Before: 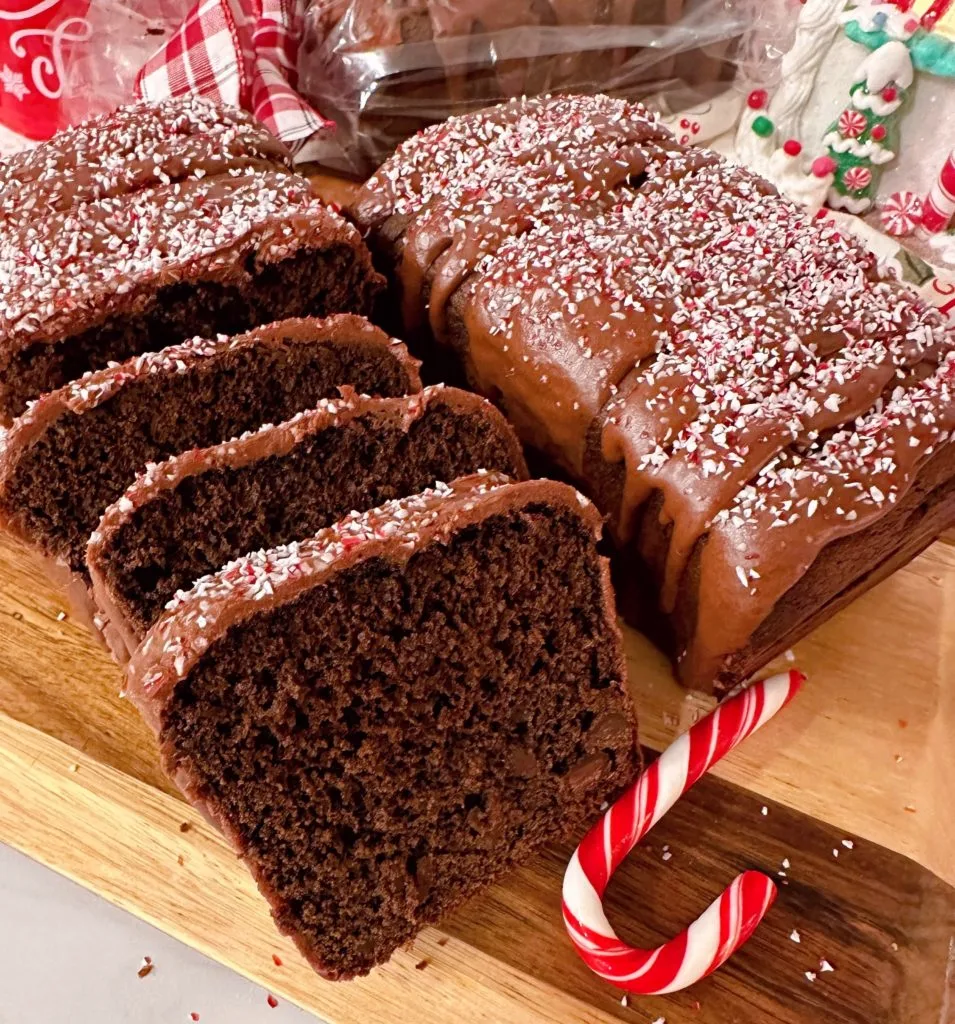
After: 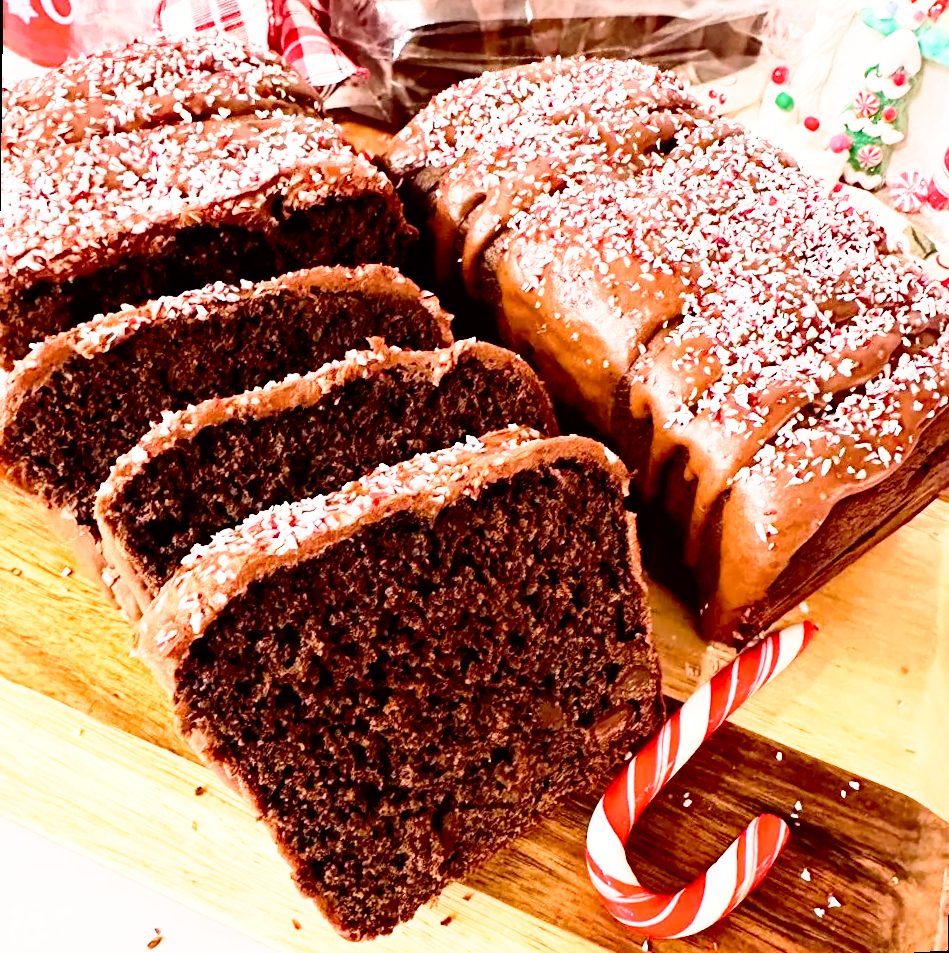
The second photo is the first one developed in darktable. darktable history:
contrast brightness saturation: contrast 0.28
base curve: curves: ch0 [(0, 0) (0.012, 0.01) (0.073, 0.168) (0.31, 0.711) (0.645, 0.957) (1, 1)], preserve colors none
rotate and perspective: rotation 0.679°, lens shift (horizontal) 0.136, crop left 0.009, crop right 0.991, crop top 0.078, crop bottom 0.95
